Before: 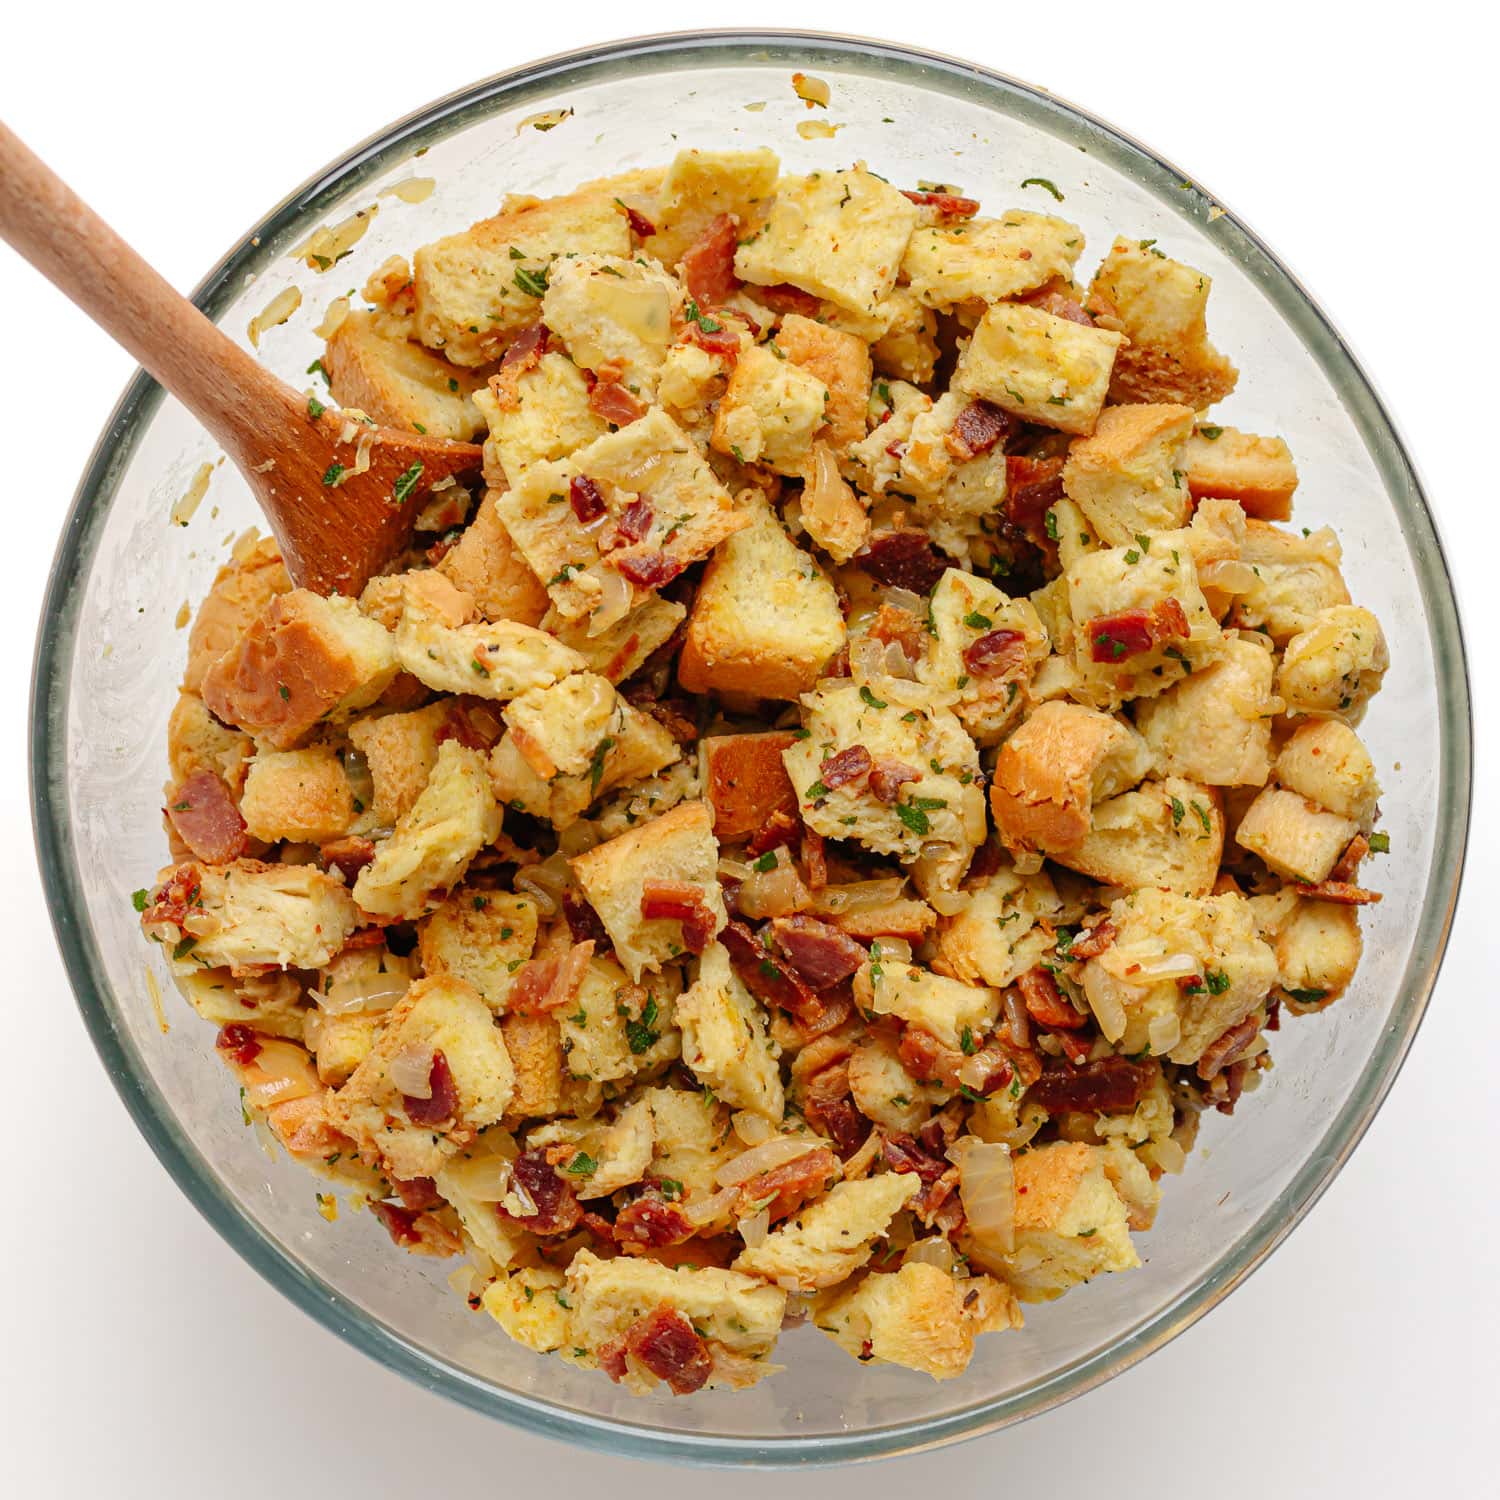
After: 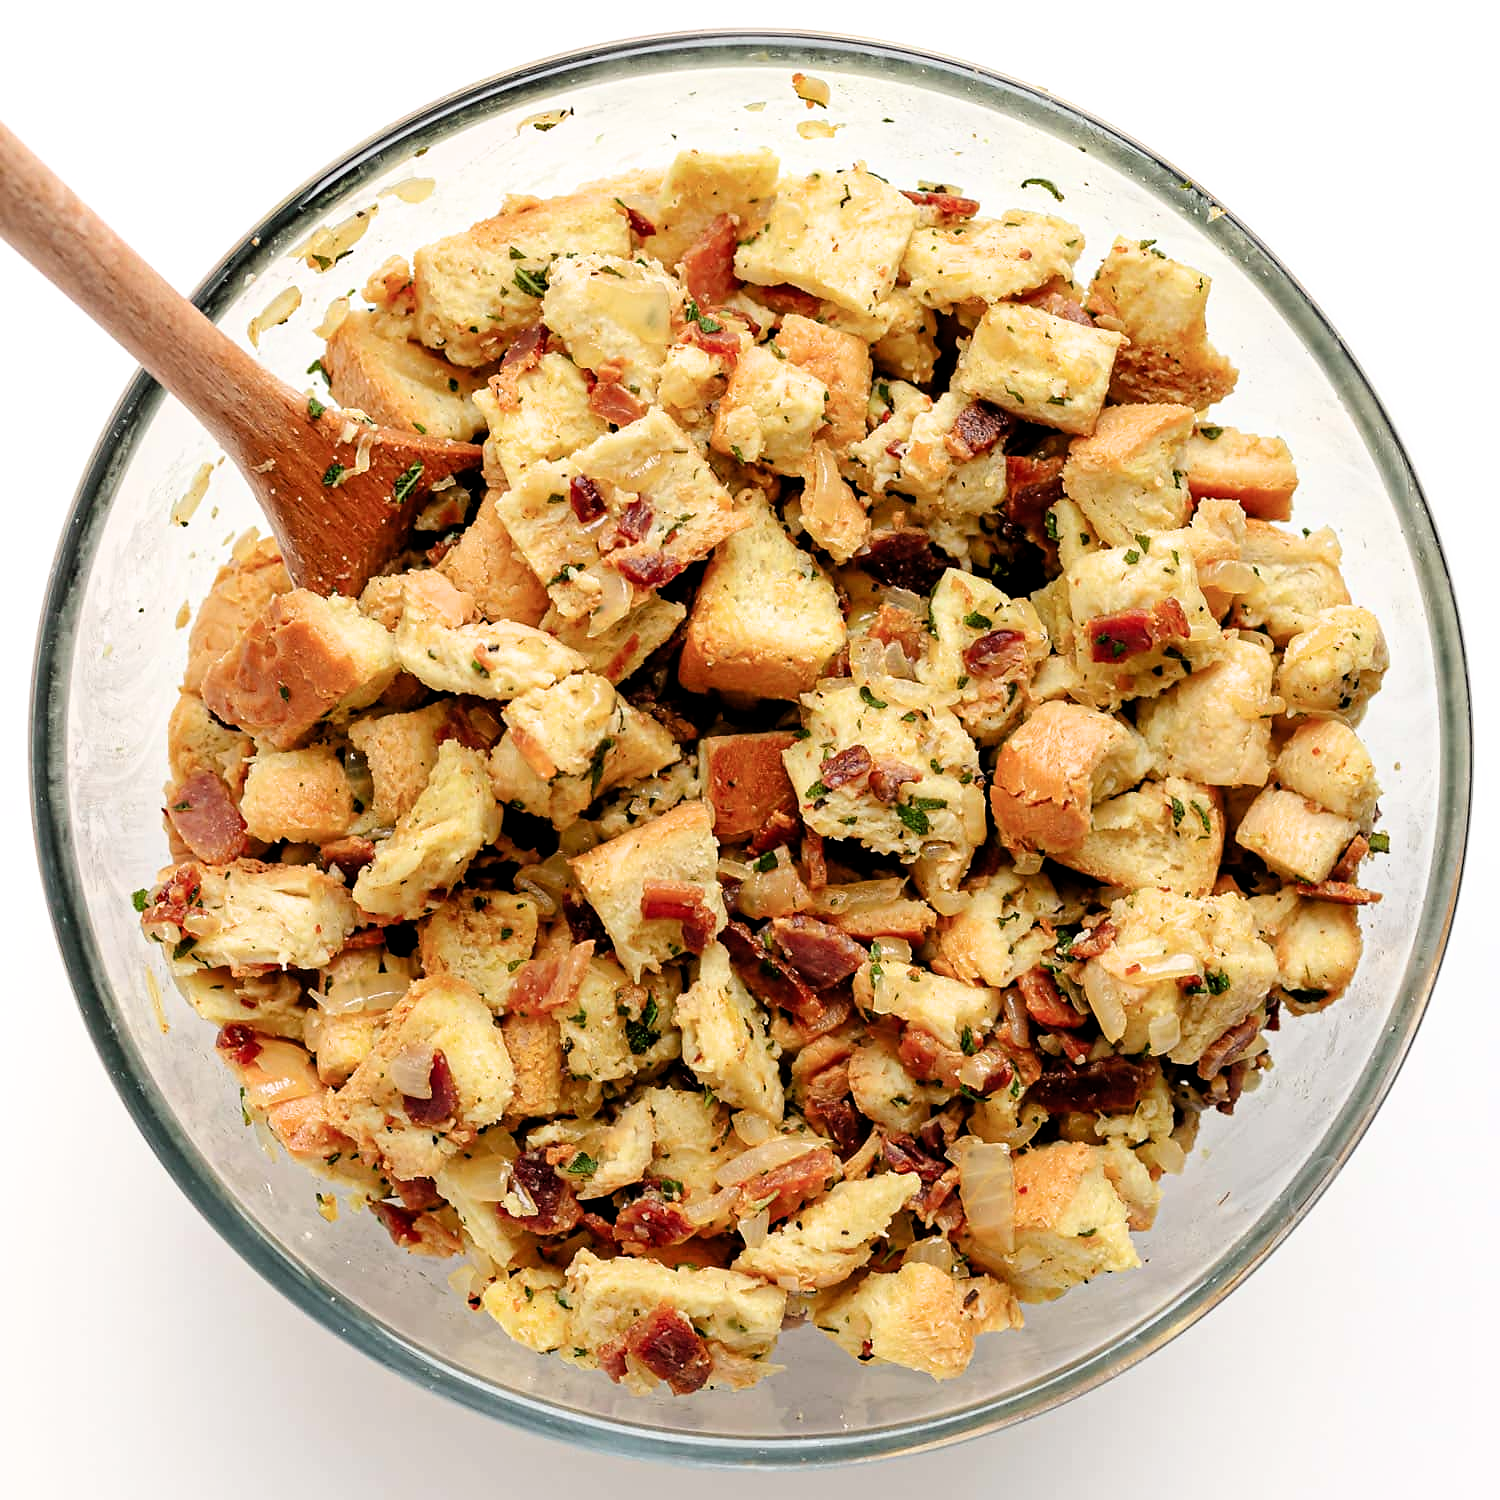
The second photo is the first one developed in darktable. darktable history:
filmic rgb: black relative exposure -5.58 EV, white relative exposure 2.48 EV, threshold 3.05 EV, target black luminance 0%, hardness 4.55, latitude 67.32%, contrast 1.448, shadows ↔ highlights balance -3.75%, color science v6 (2022), enable highlight reconstruction true
sharpen: radius 1.519, amount 0.356, threshold 1.739
